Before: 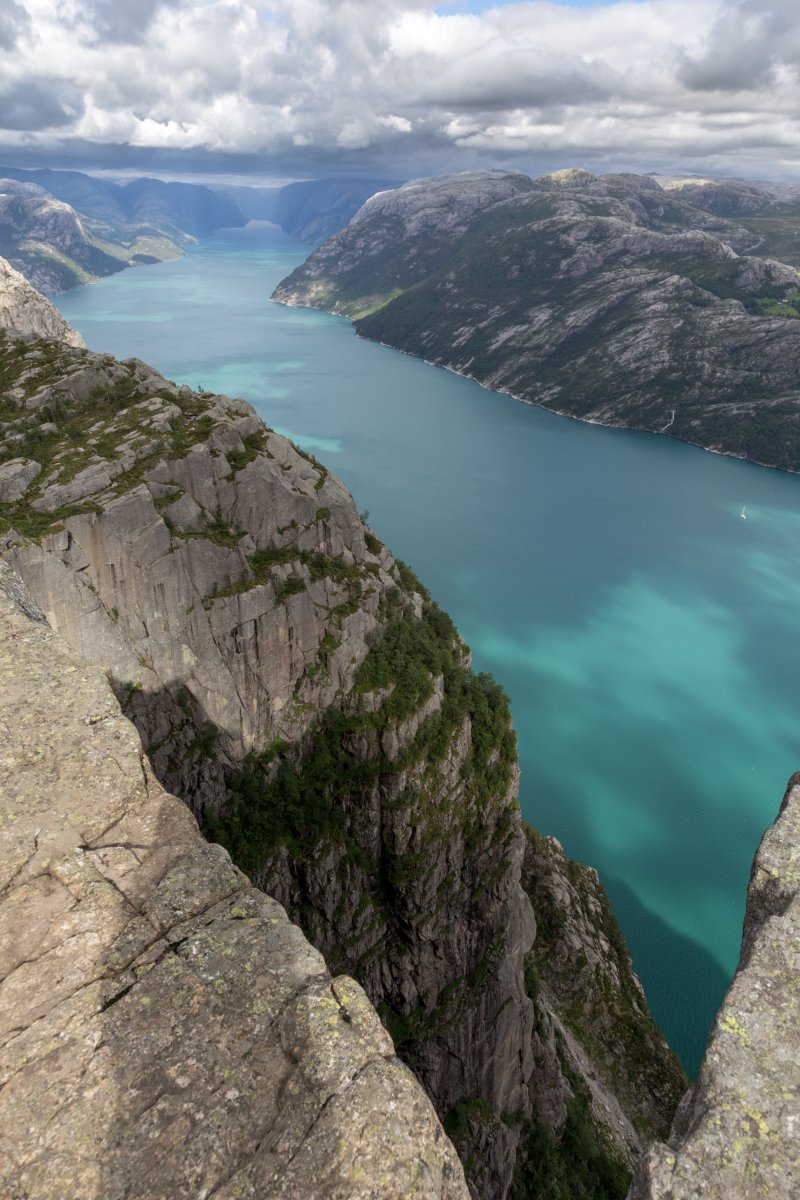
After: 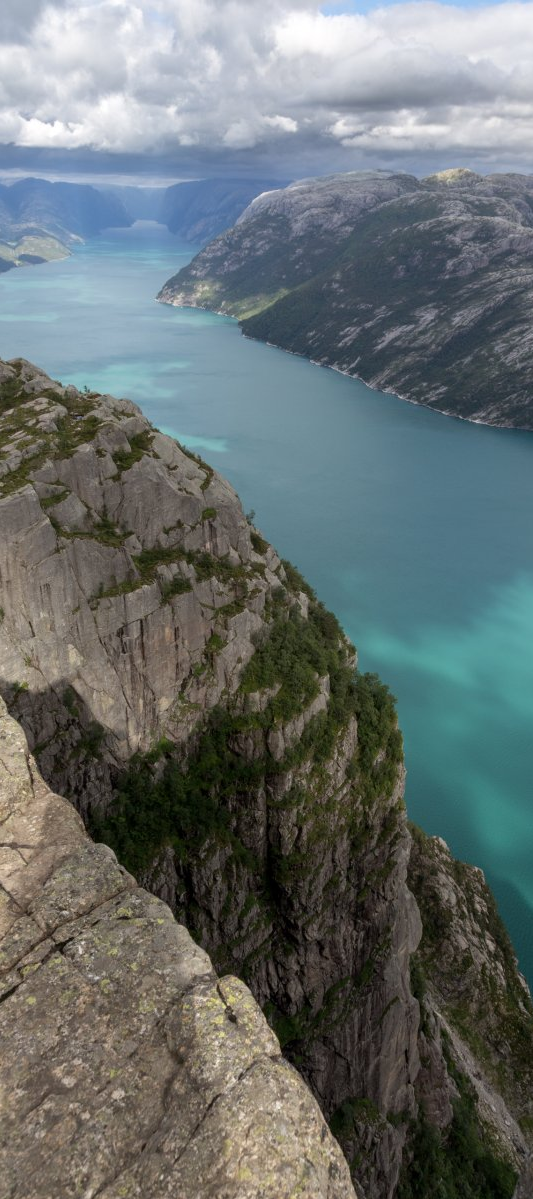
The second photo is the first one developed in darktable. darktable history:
crop and rotate: left 14.345%, right 18.928%
